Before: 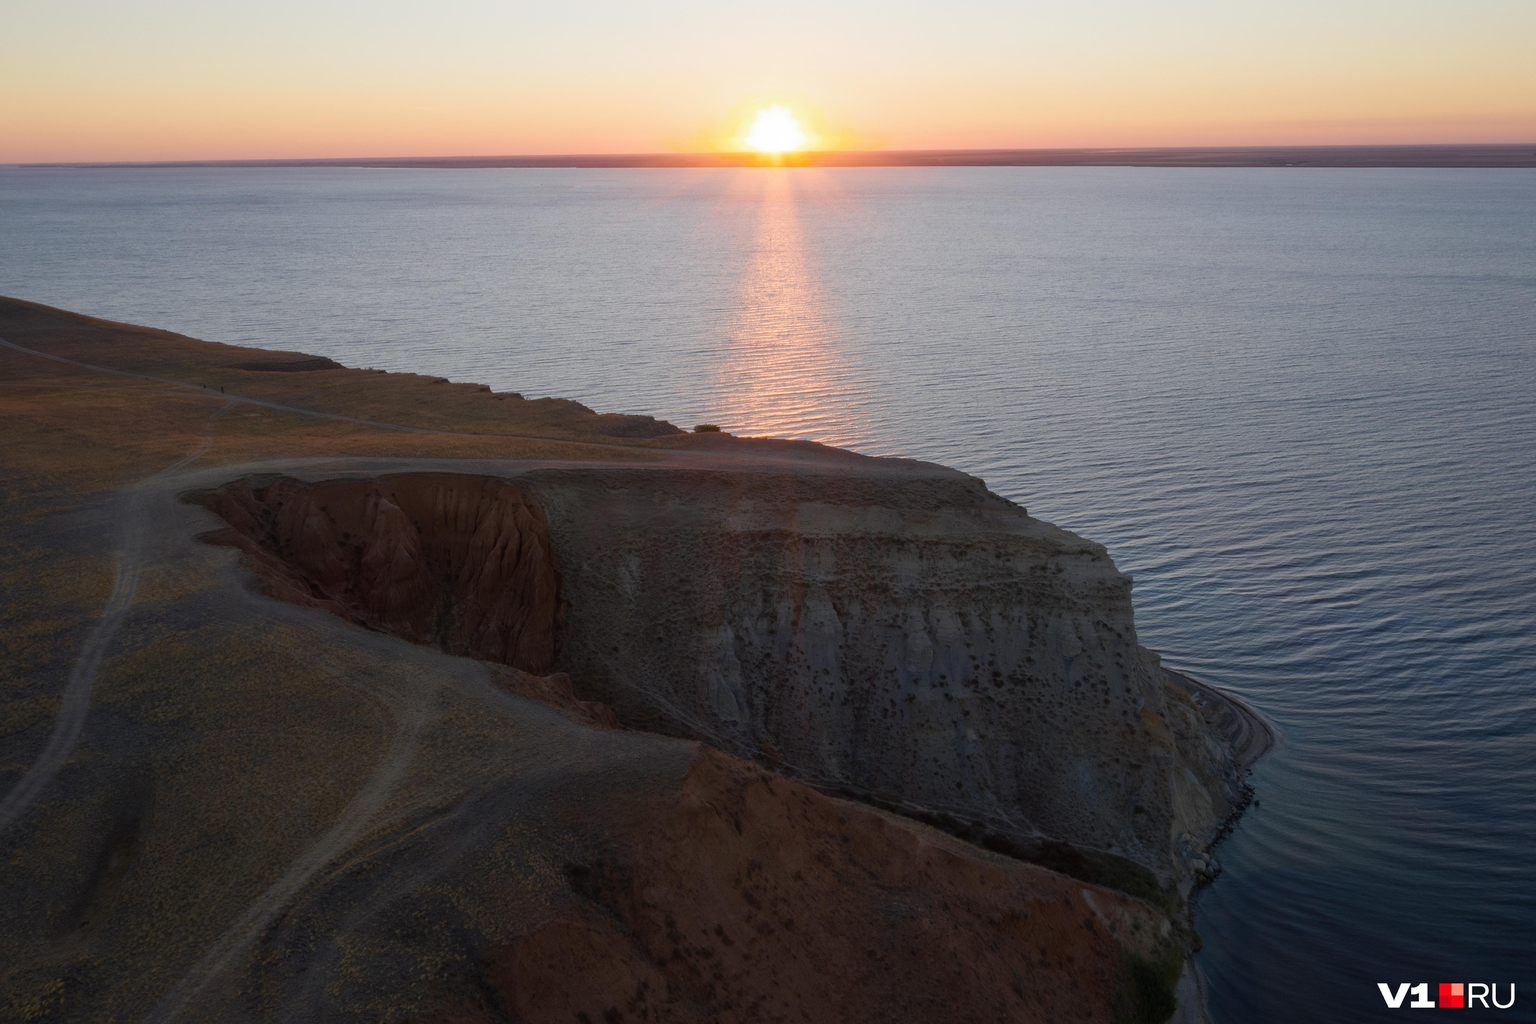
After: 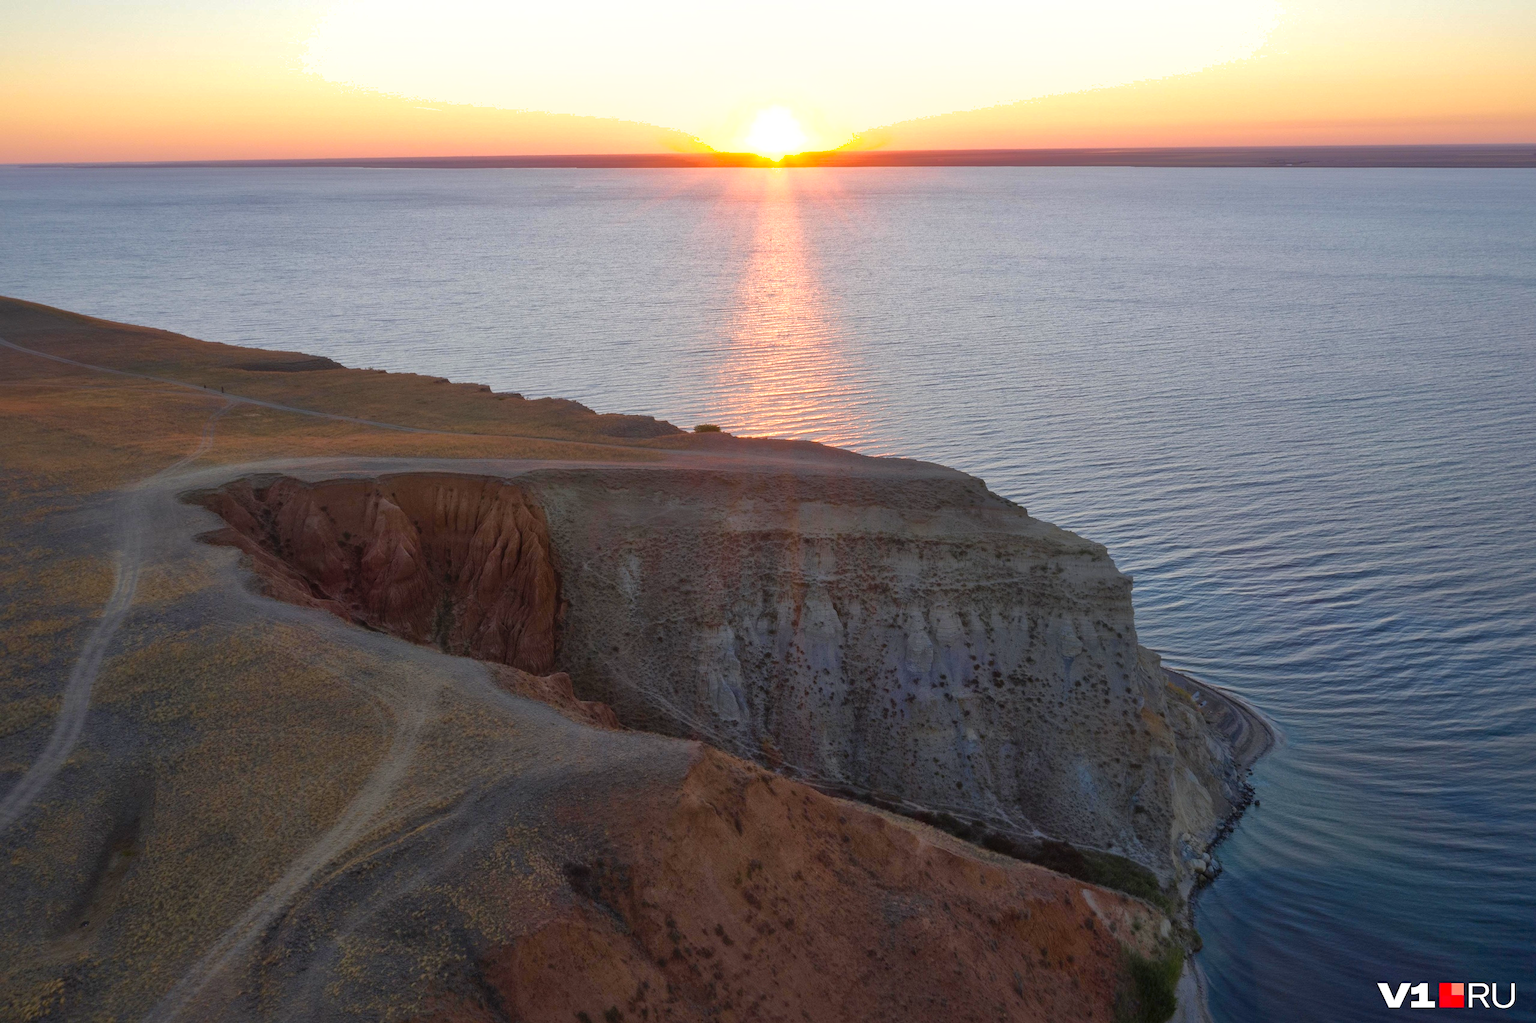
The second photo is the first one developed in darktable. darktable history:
shadows and highlights: on, module defaults
contrast brightness saturation: contrast 0.041, saturation 0.164
exposure: black level correction 0, exposure 0.499 EV, compensate exposure bias true, compensate highlight preservation false
